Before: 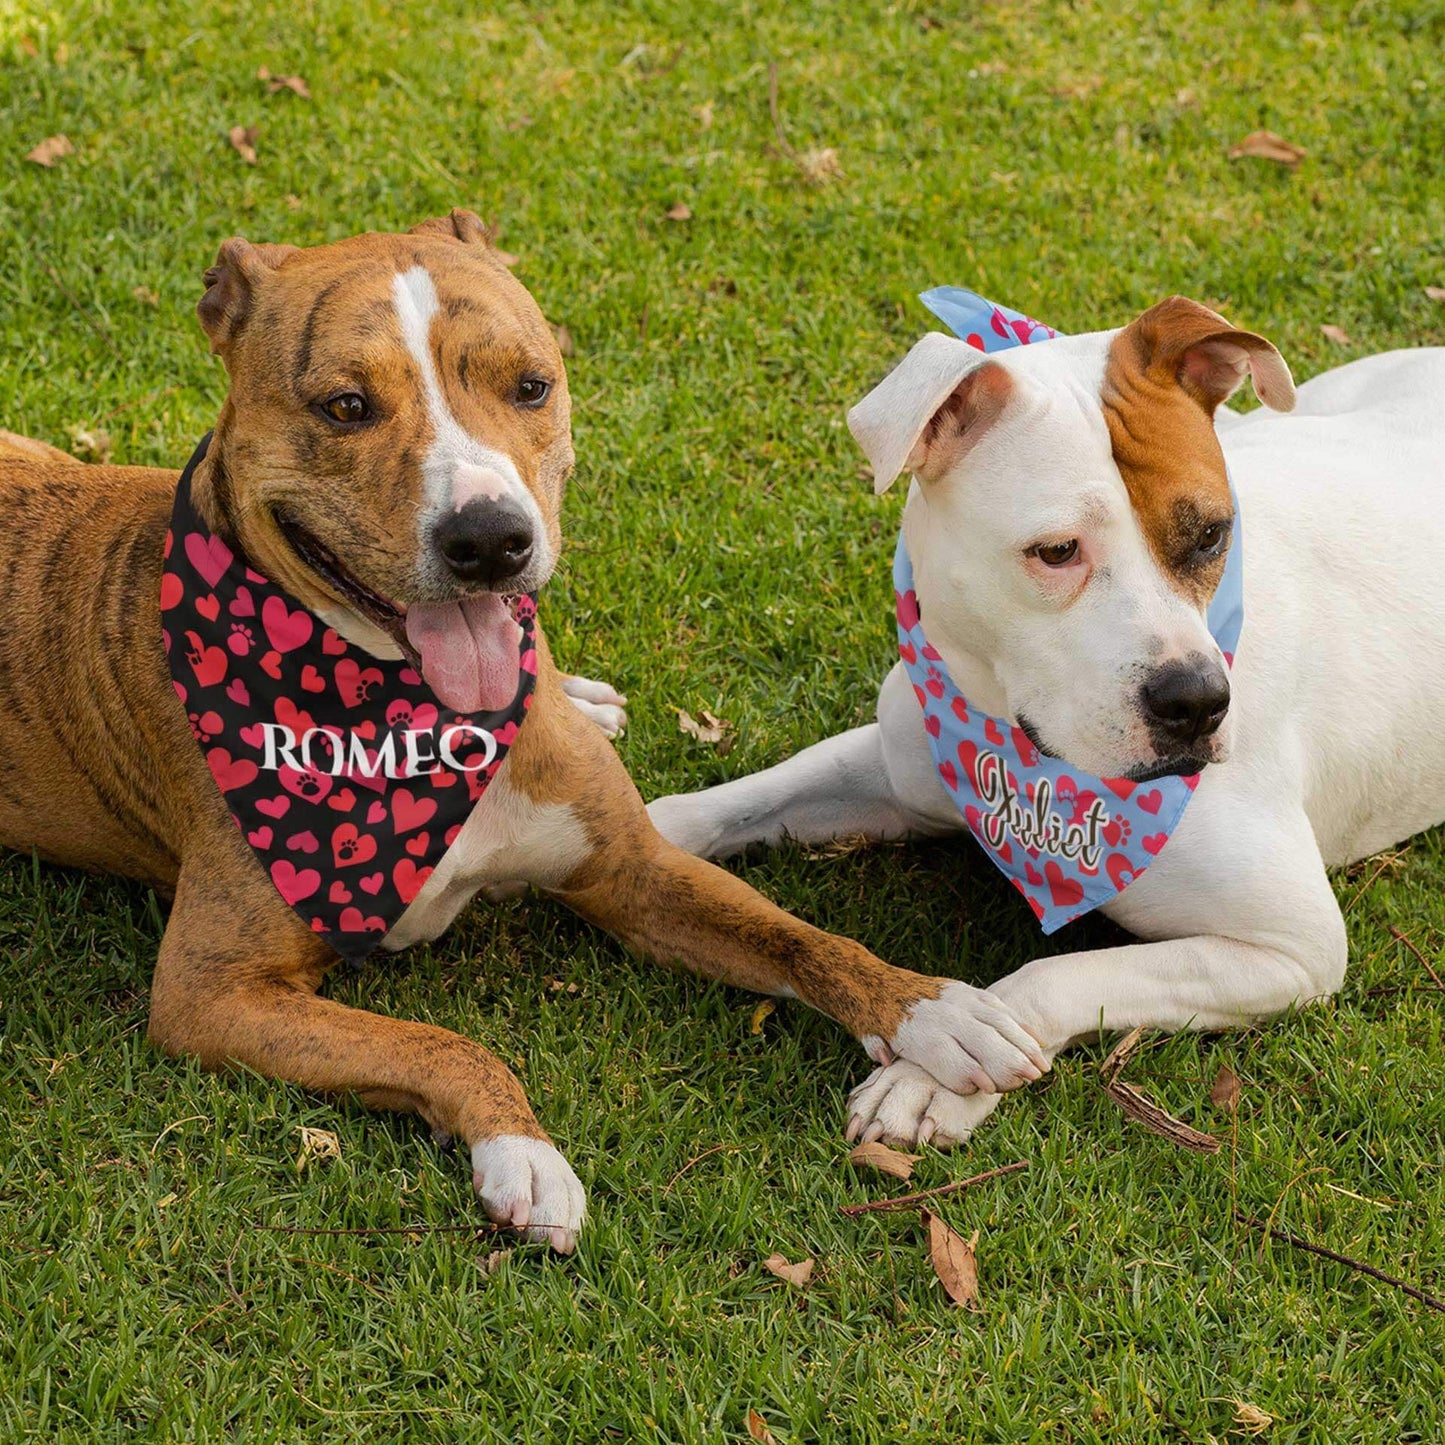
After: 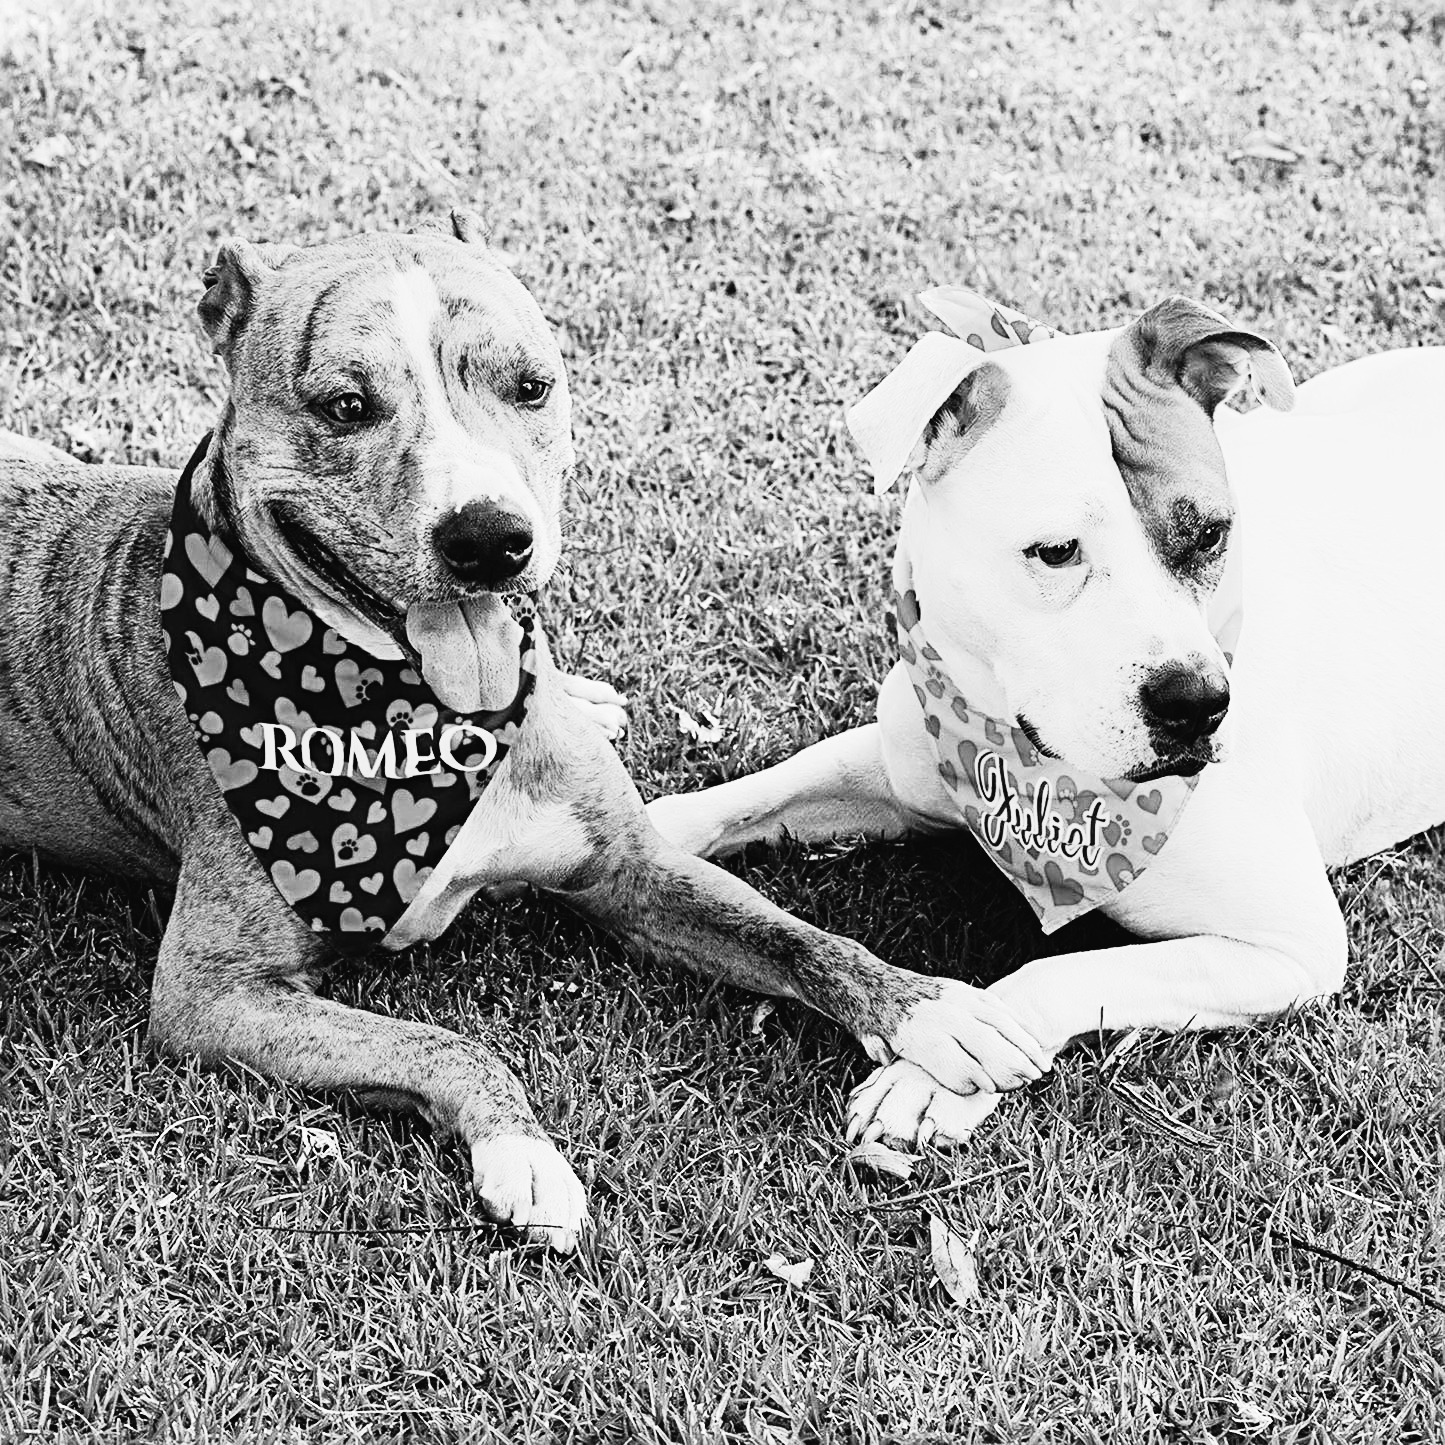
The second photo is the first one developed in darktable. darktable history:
tone curve: curves: ch0 [(0, 0.024) (0.119, 0.146) (0.474, 0.485) (0.718, 0.739) (0.817, 0.839) (1, 0.998)]; ch1 [(0, 0) (0.377, 0.416) (0.439, 0.451) (0.477, 0.485) (0.501, 0.503) (0.538, 0.544) (0.58, 0.613) (0.664, 0.7) (0.783, 0.804) (1, 1)]; ch2 [(0, 0) (0.38, 0.405) (0.463, 0.456) (0.498, 0.497) (0.524, 0.535) (0.578, 0.576) (0.648, 0.665) (1, 1)], color space Lab, independent channels, preserve colors none
monochrome: a -35.87, b 49.73, size 1.7
rgb curve: curves: ch0 [(0, 0) (0.21, 0.15) (0.24, 0.21) (0.5, 0.75) (0.75, 0.96) (0.89, 0.99) (1, 1)]; ch1 [(0, 0.02) (0.21, 0.13) (0.25, 0.2) (0.5, 0.67) (0.75, 0.9) (0.89, 0.97) (1, 1)]; ch2 [(0, 0.02) (0.21, 0.13) (0.25, 0.2) (0.5, 0.67) (0.75, 0.9) (0.89, 0.97) (1, 1)], compensate middle gray true
sharpen: radius 4
